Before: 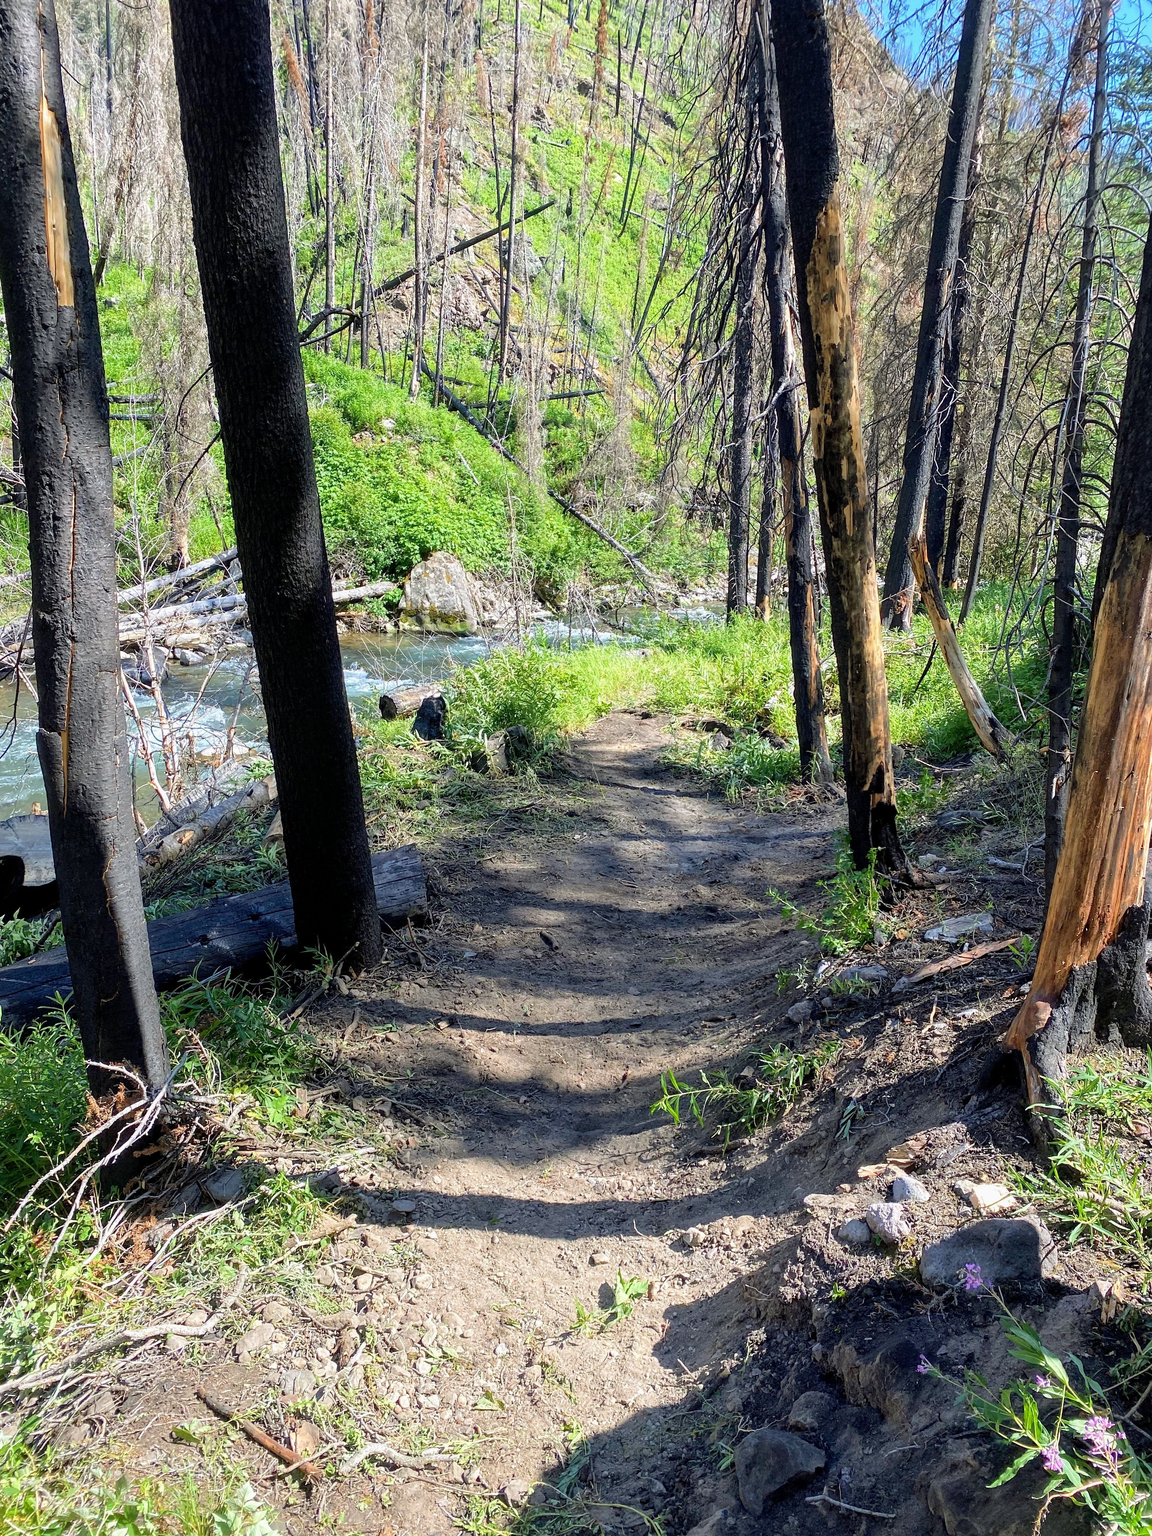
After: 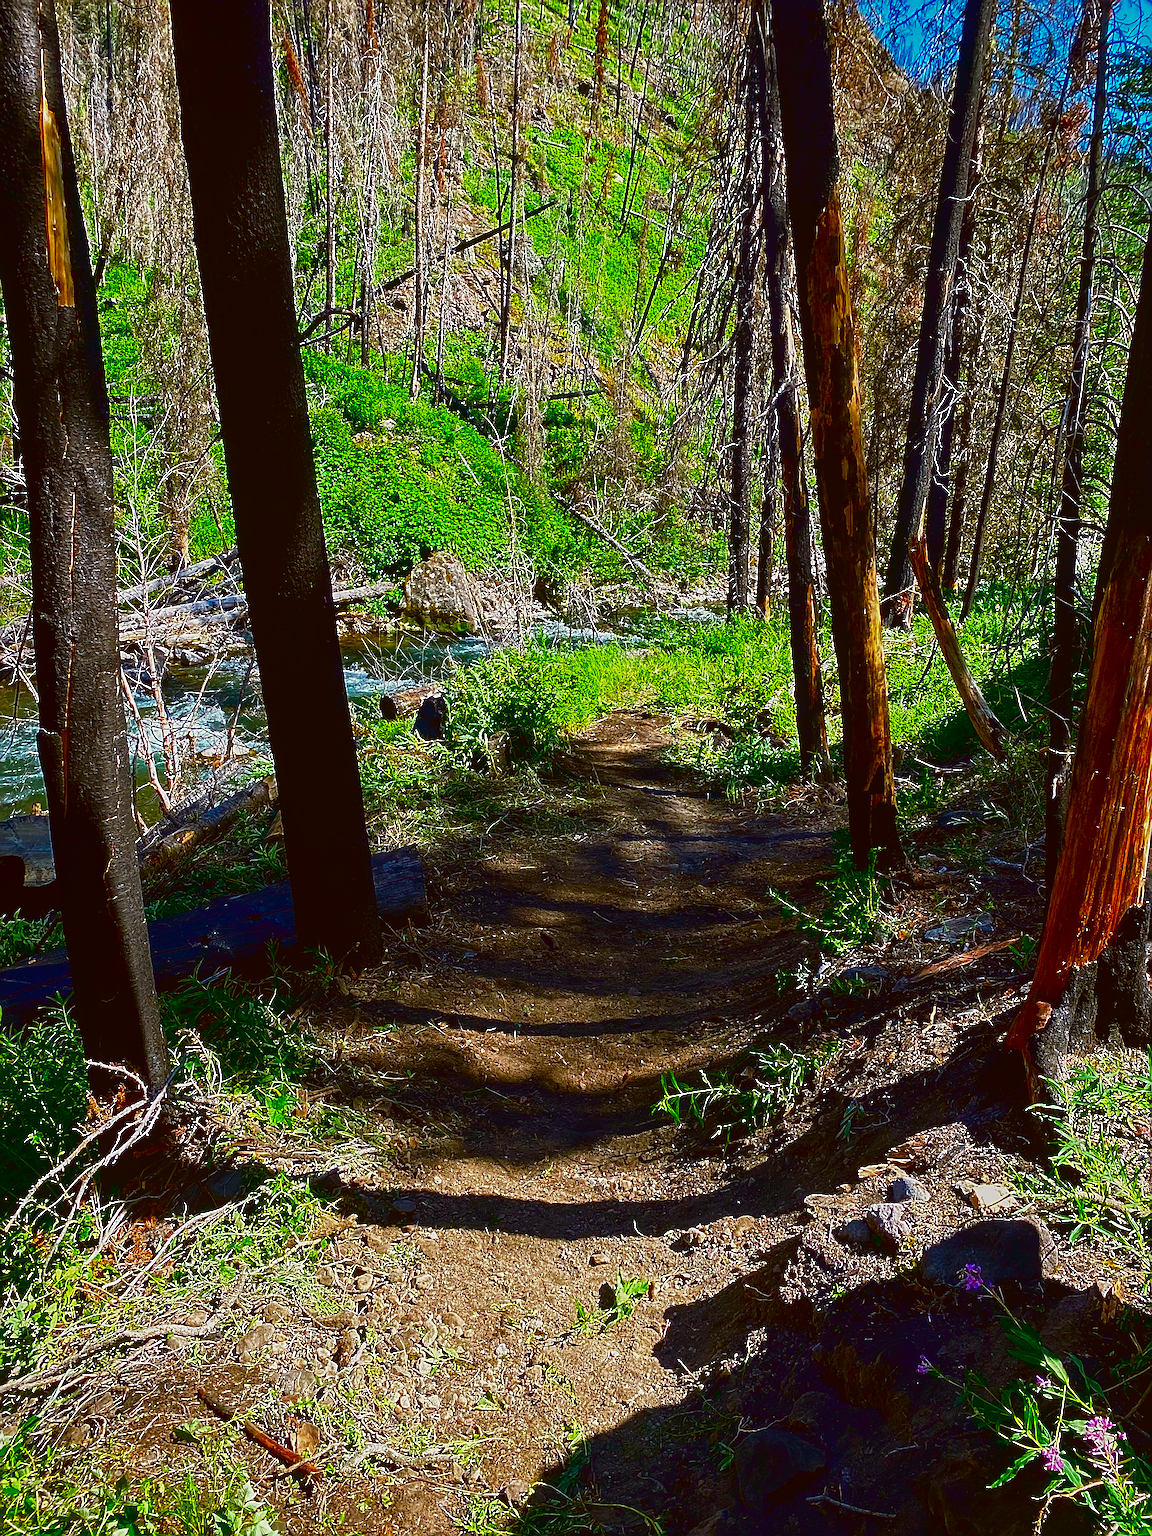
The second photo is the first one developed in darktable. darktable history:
color correction: highlights a* -0.455, highlights b* 0.173, shadows a* 5.23, shadows b* 20.39
local contrast: detail 109%
contrast brightness saturation: brightness -0.987, saturation 0.981
sharpen: radius 2.605, amount 0.694
